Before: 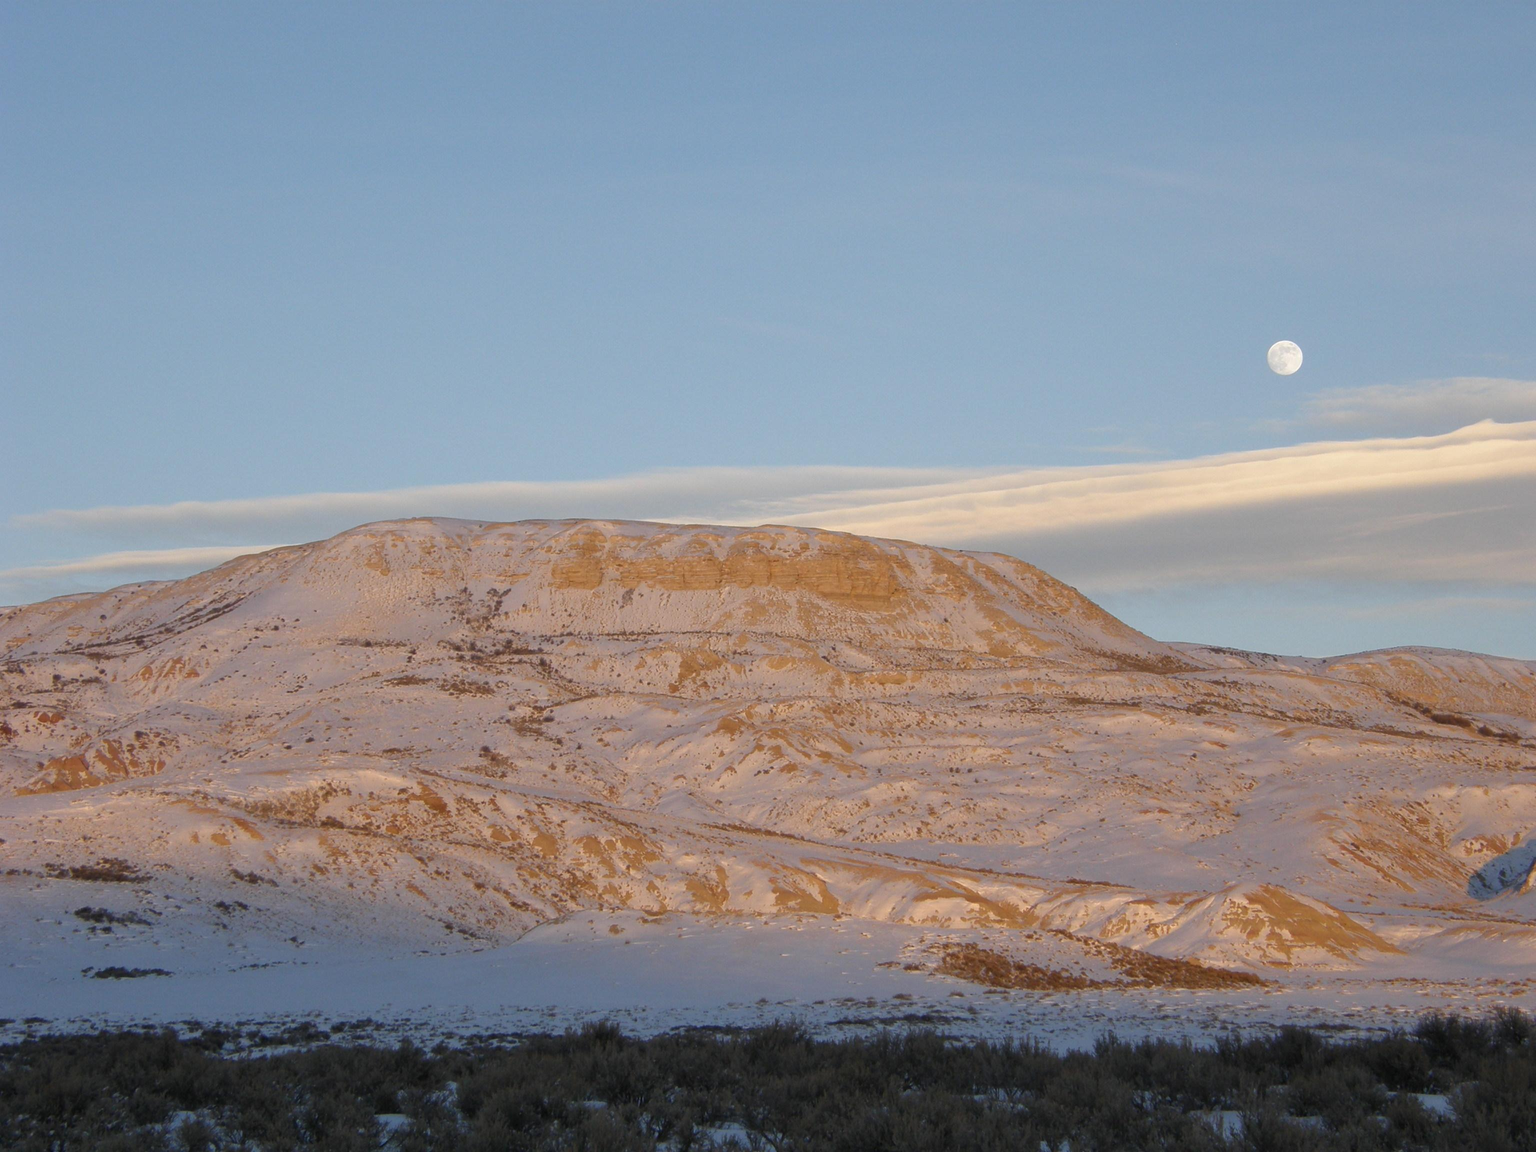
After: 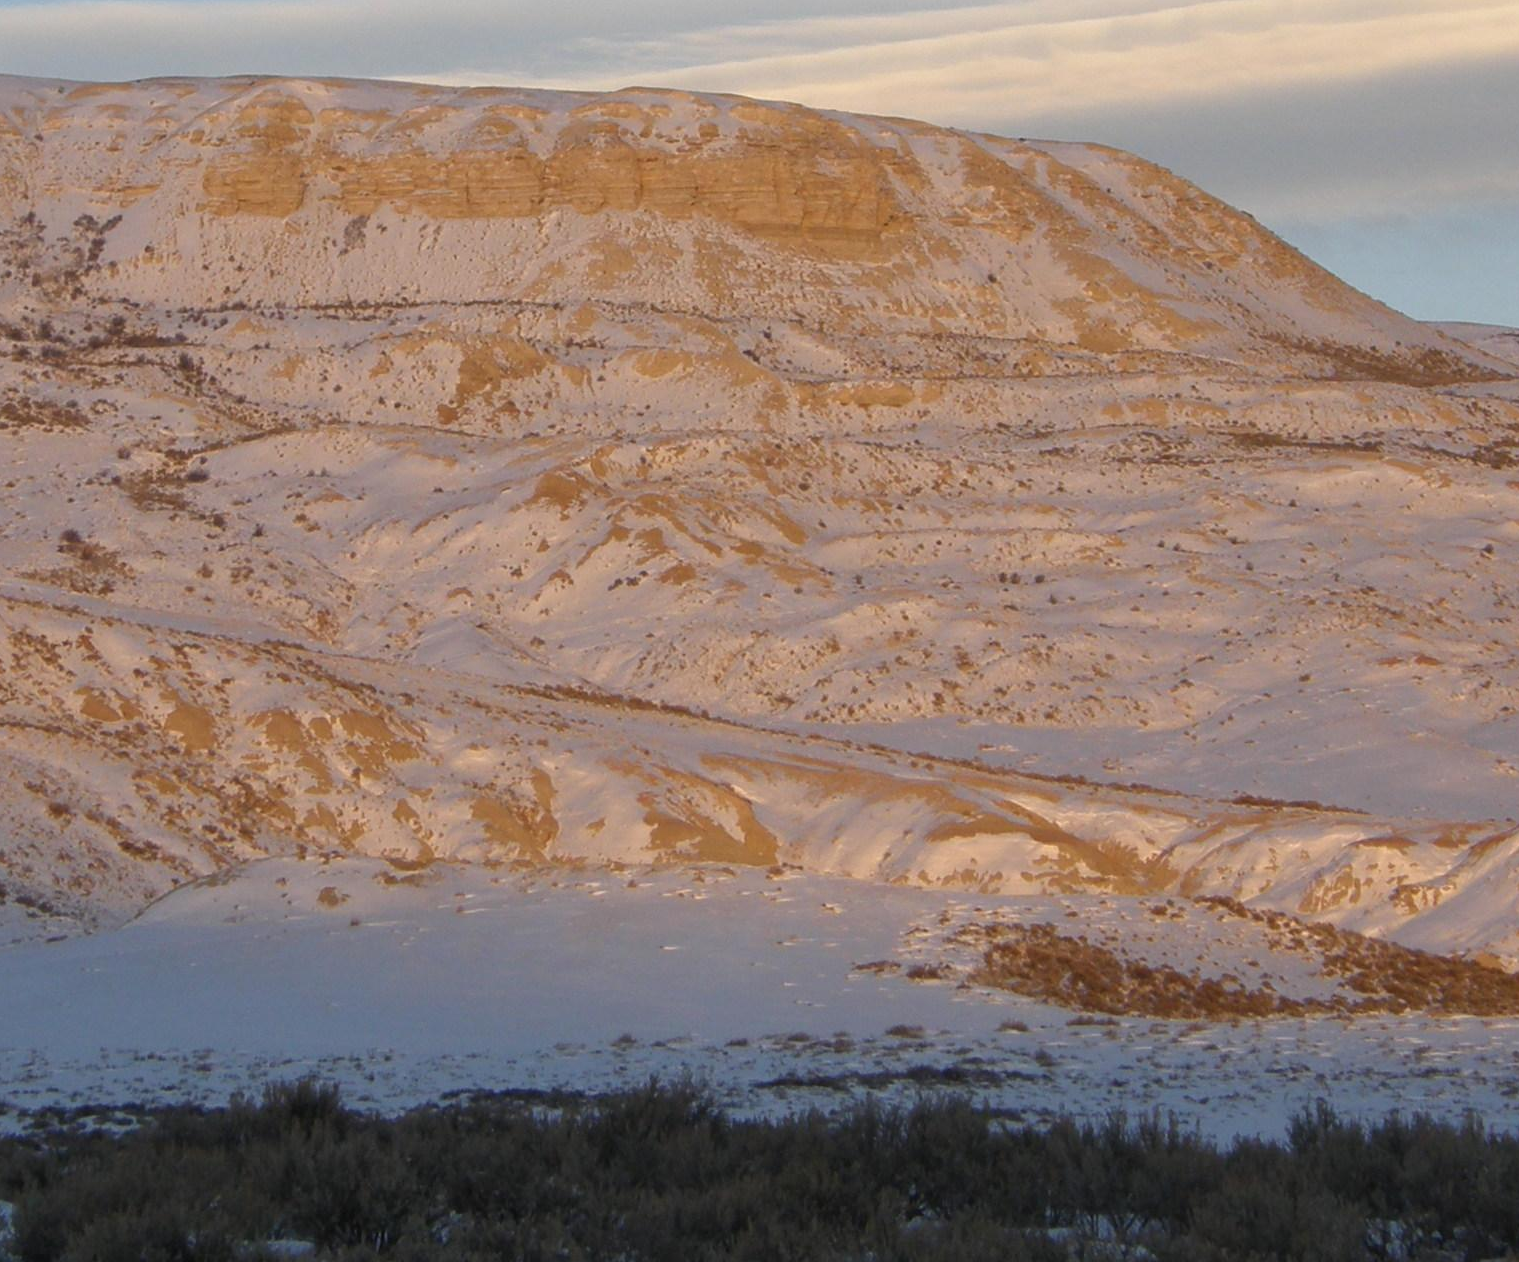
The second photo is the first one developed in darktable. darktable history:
crop: left 29.304%, top 41.76%, right 21.243%, bottom 3.463%
